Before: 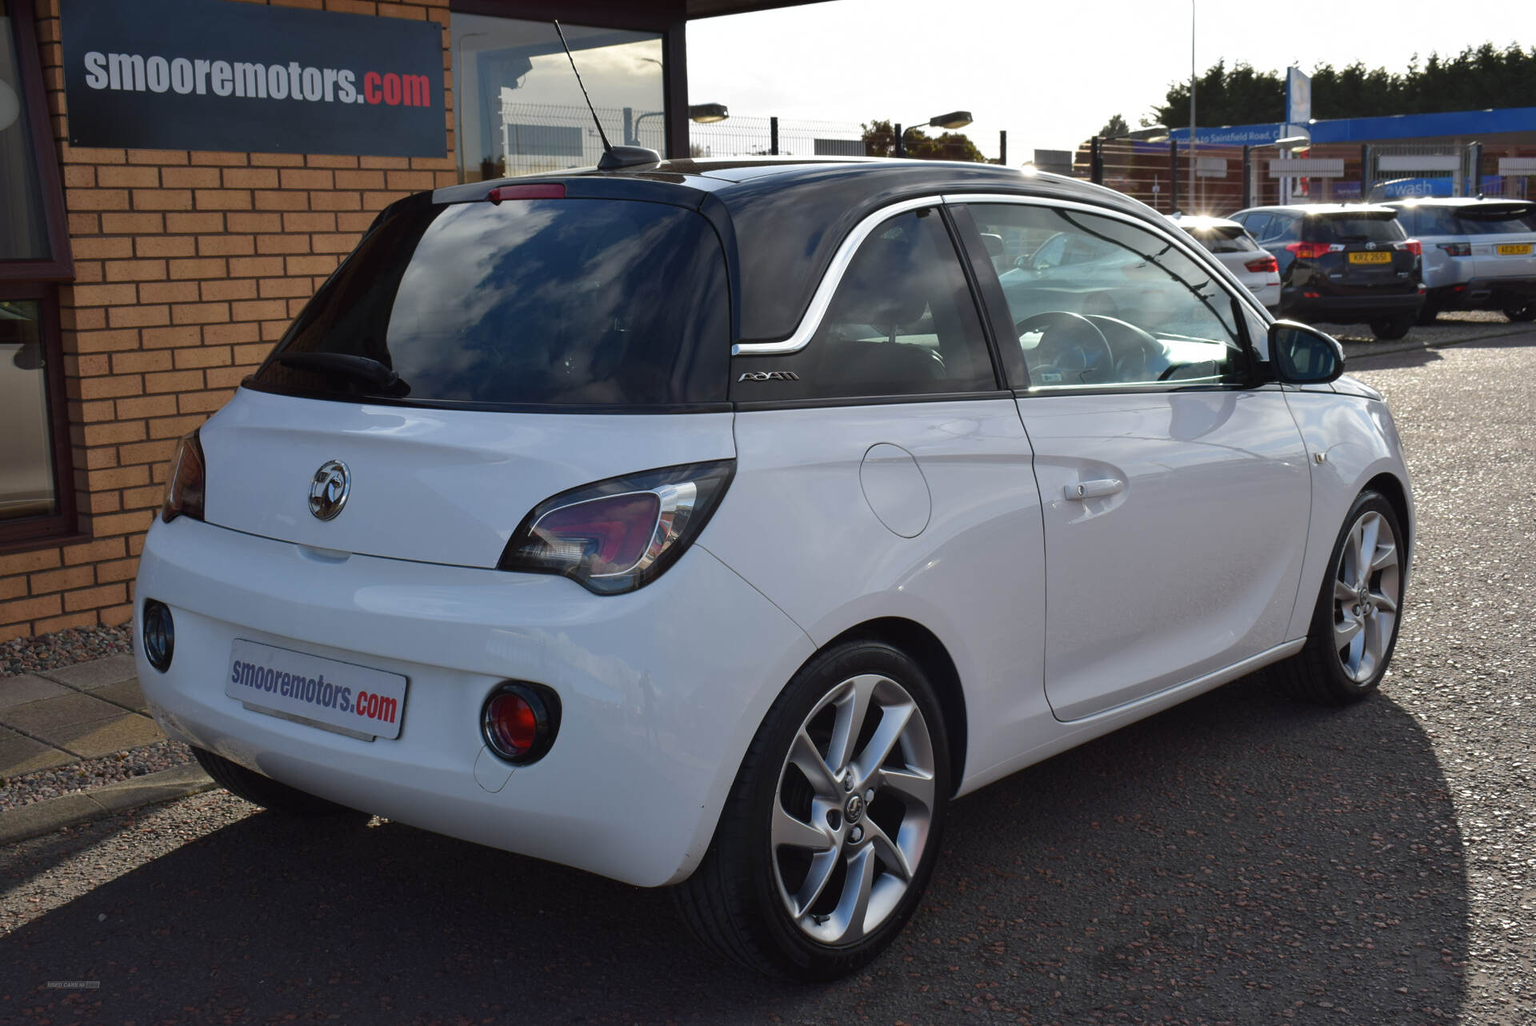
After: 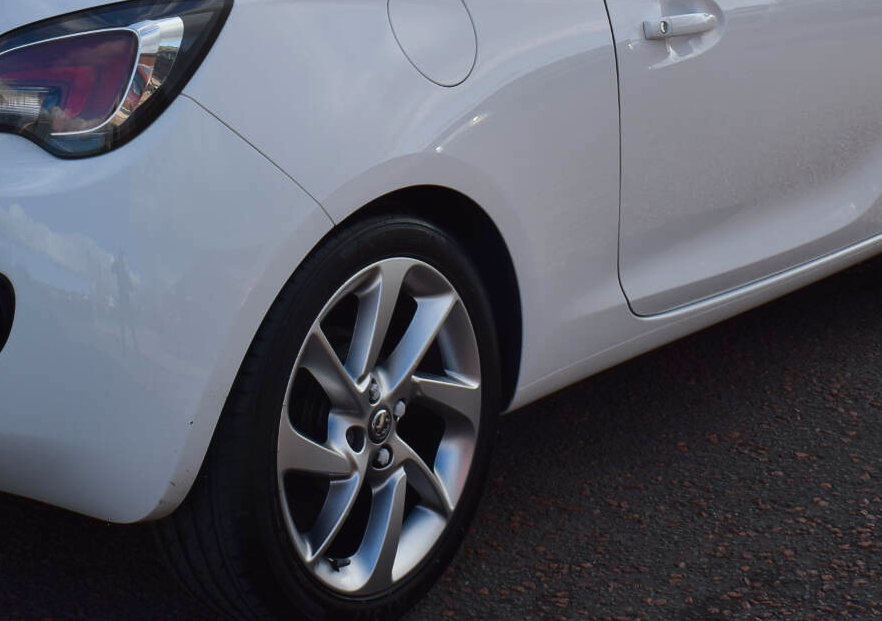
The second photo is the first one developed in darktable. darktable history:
contrast brightness saturation: contrast 0.151, brightness -0.012, saturation 0.1
crop: left 35.8%, top 45.728%, right 18.226%, bottom 5.81%
